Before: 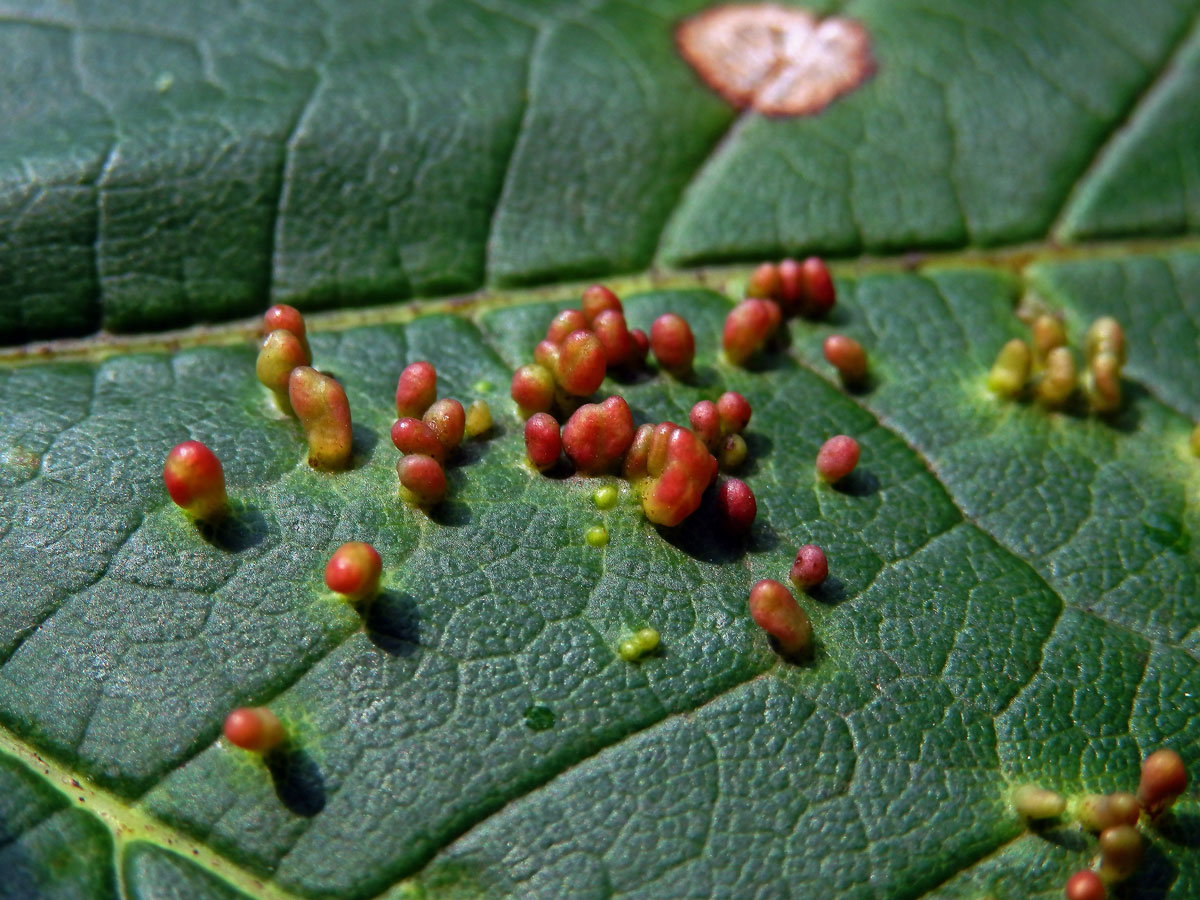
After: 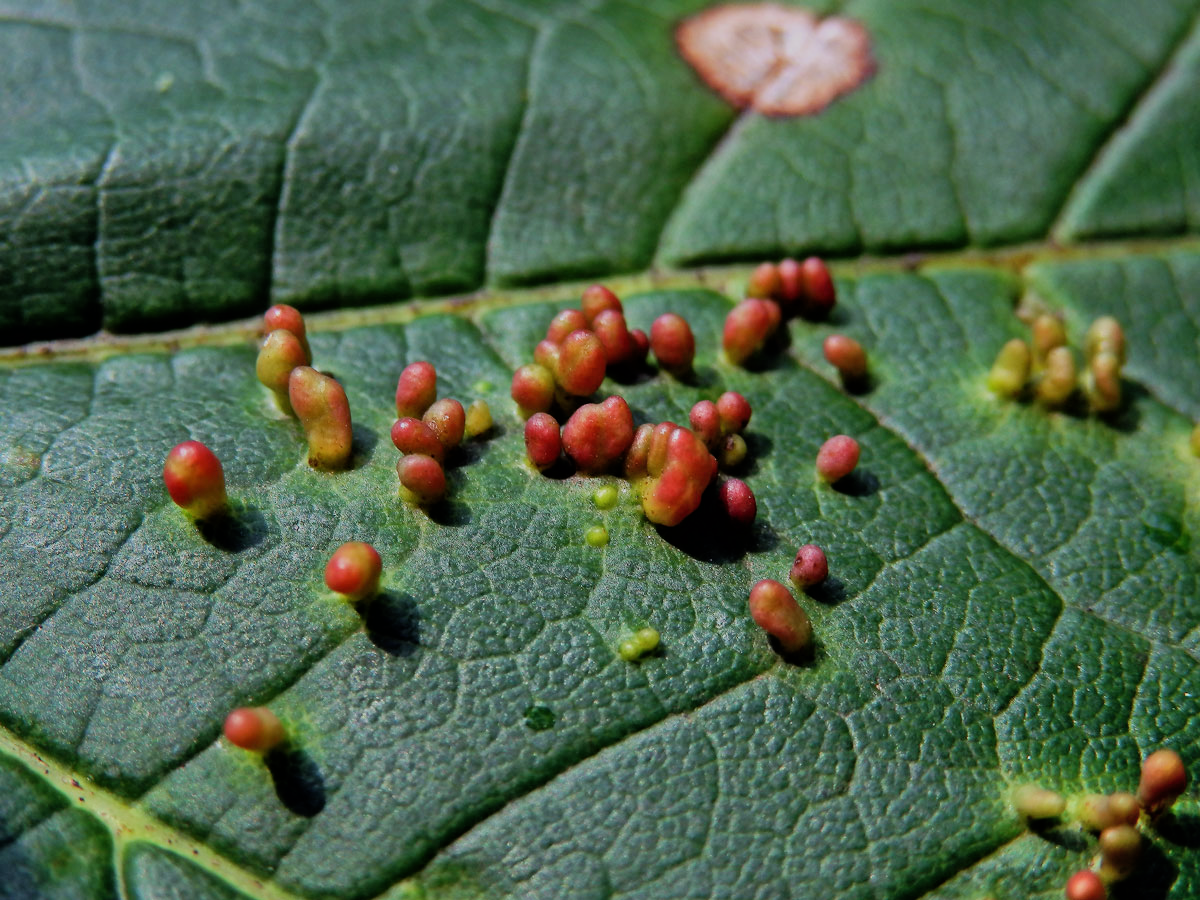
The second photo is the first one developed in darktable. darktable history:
shadows and highlights: low approximation 0.01, soften with gaussian
filmic rgb: black relative exposure -7.65 EV, white relative exposure 4.56 EV, threshold 2.96 EV, hardness 3.61, enable highlight reconstruction true
